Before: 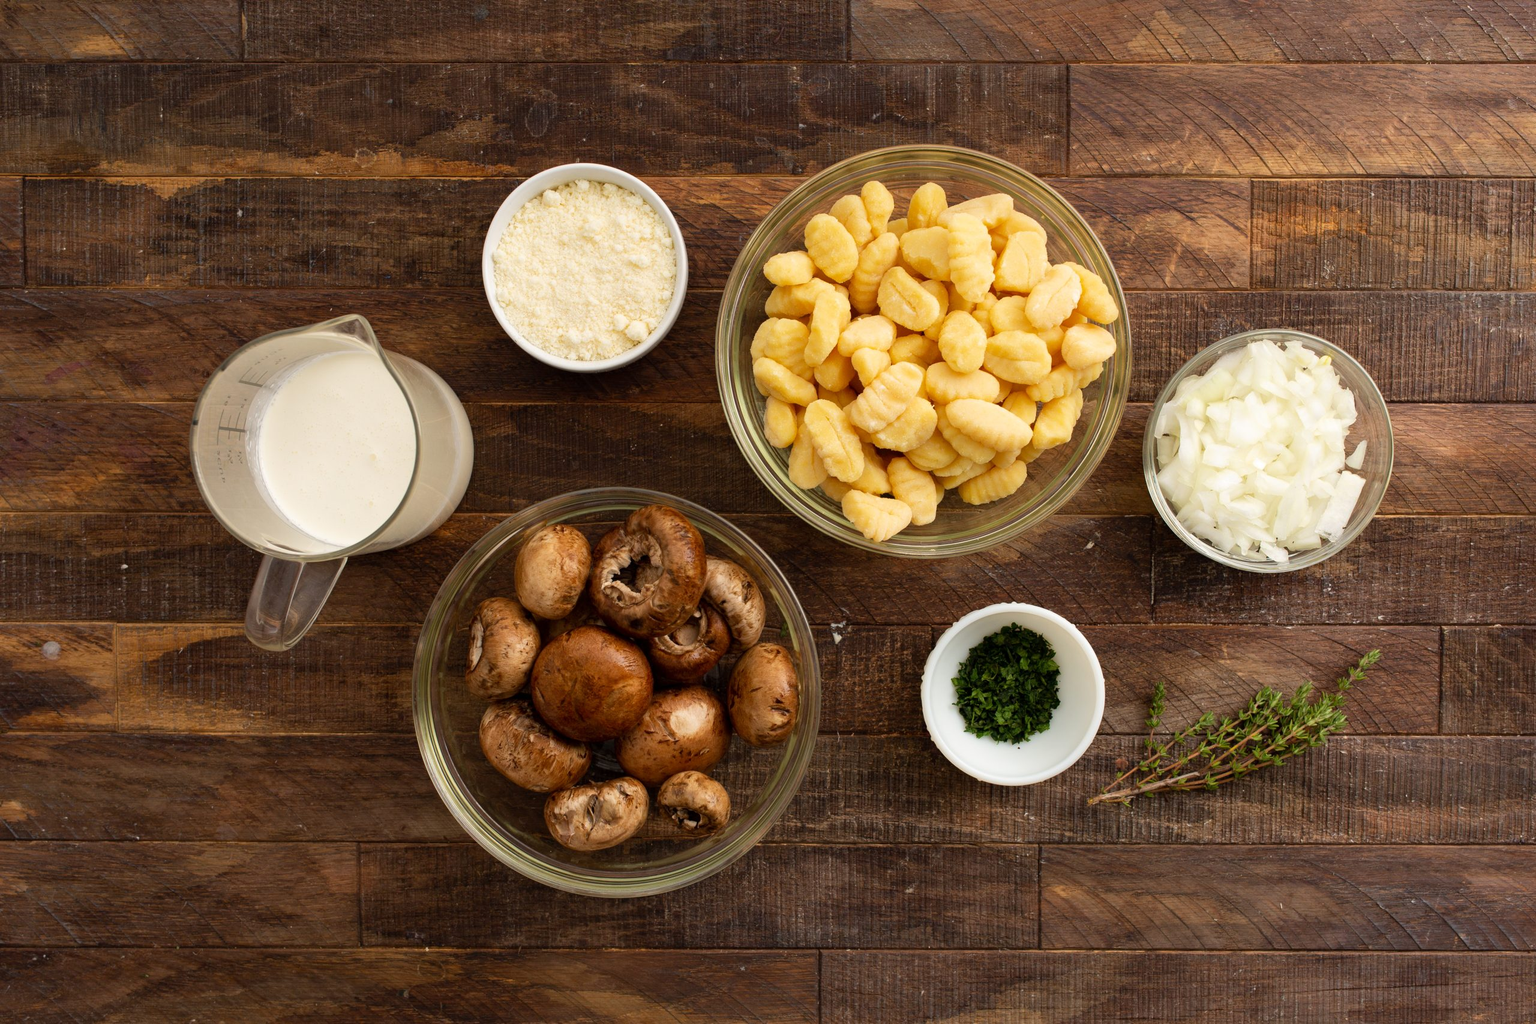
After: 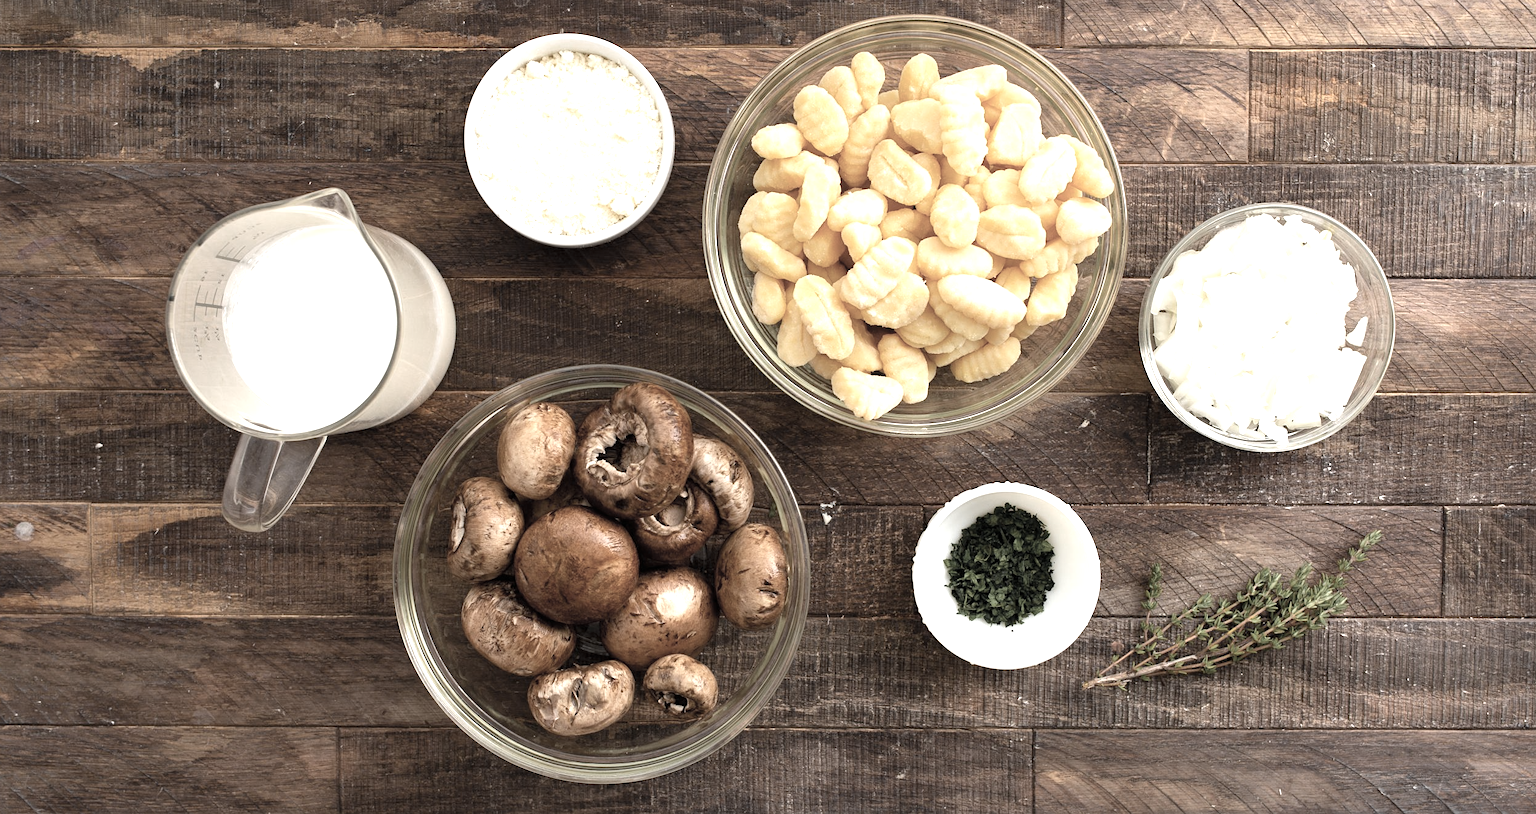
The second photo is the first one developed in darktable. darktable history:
exposure: black level correction 0, exposure 1.1 EV, compensate exposure bias true, compensate highlight preservation false
crop and rotate: left 1.814%, top 12.818%, right 0.25%, bottom 9.225%
sharpen: amount 0.2
color zones: curves: ch0 [(0, 0.613) (0.01, 0.613) (0.245, 0.448) (0.498, 0.529) (0.642, 0.665) (0.879, 0.777) (0.99, 0.613)]; ch1 [(0, 0.035) (0.121, 0.189) (0.259, 0.197) (0.415, 0.061) (0.589, 0.022) (0.732, 0.022) (0.857, 0.026) (0.991, 0.053)]
